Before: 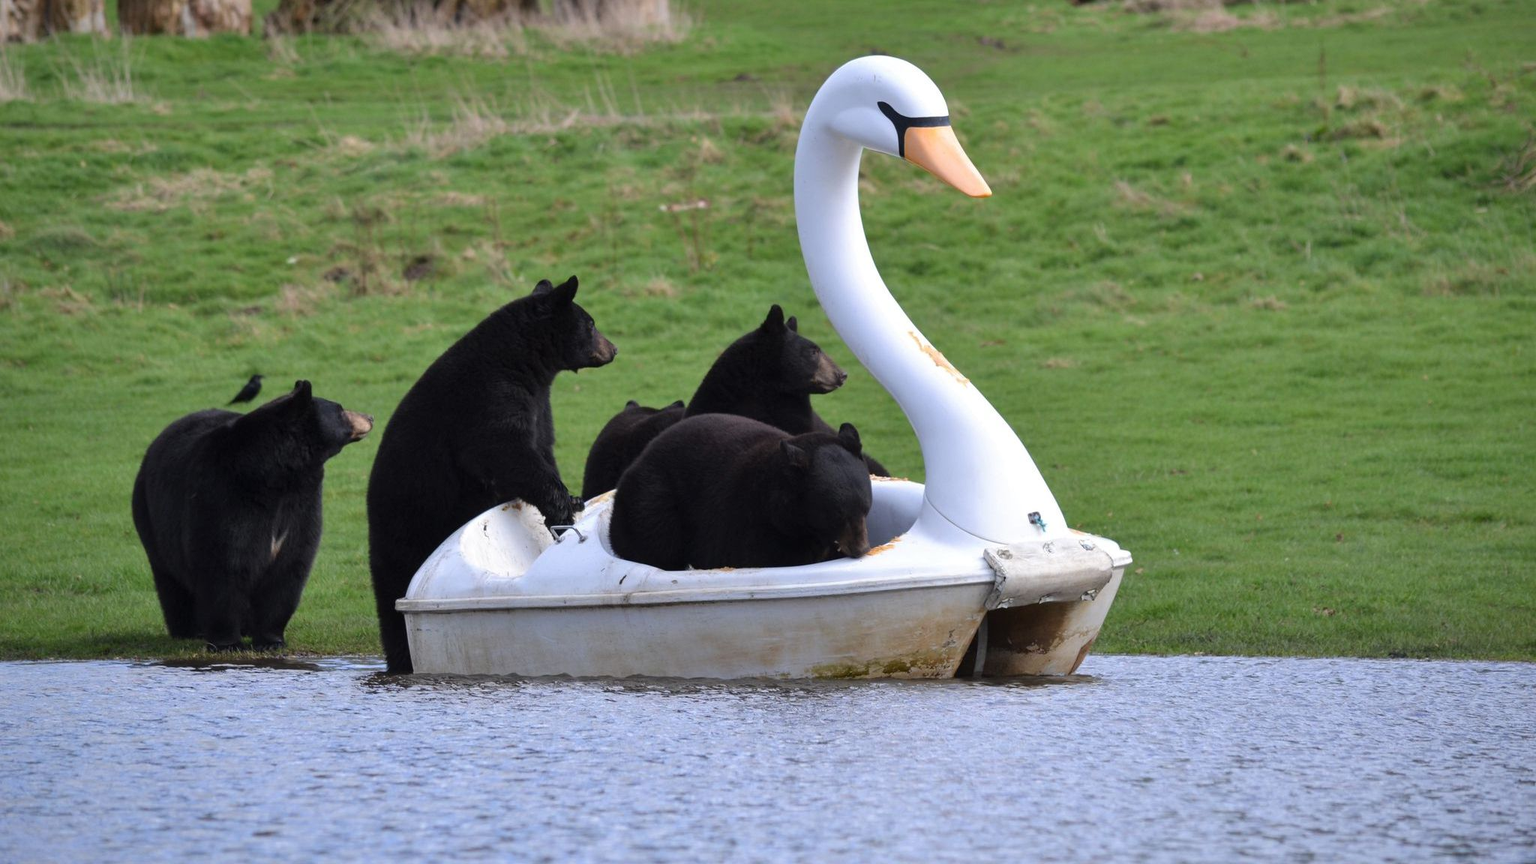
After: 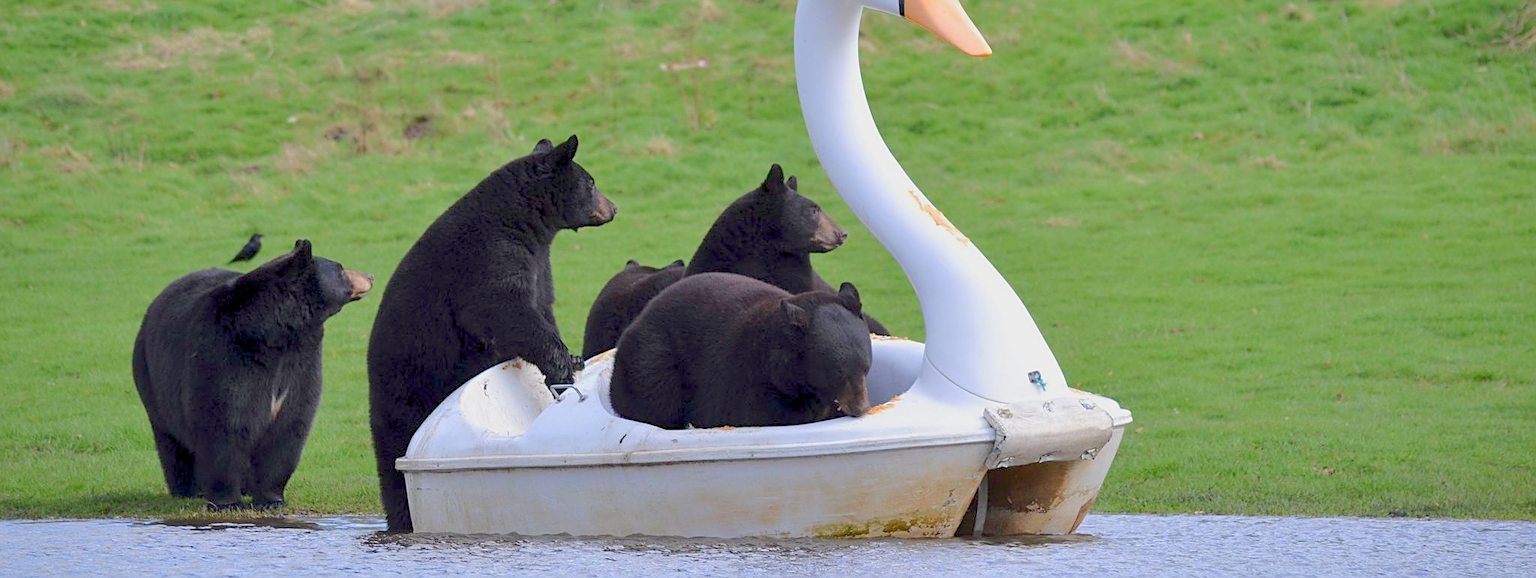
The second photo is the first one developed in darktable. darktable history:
sharpen: on, module defaults
color balance rgb: global offset › luminance -0.501%, perceptual saturation grading › global saturation -0.098%, perceptual brilliance grading › mid-tones 10.806%, perceptual brilliance grading › shadows 14.822%, contrast -29.768%
crop: top 16.322%, bottom 16.708%
exposure: black level correction 0, exposure 0.7 EV, compensate exposure bias true, compensate highlight preservation false
